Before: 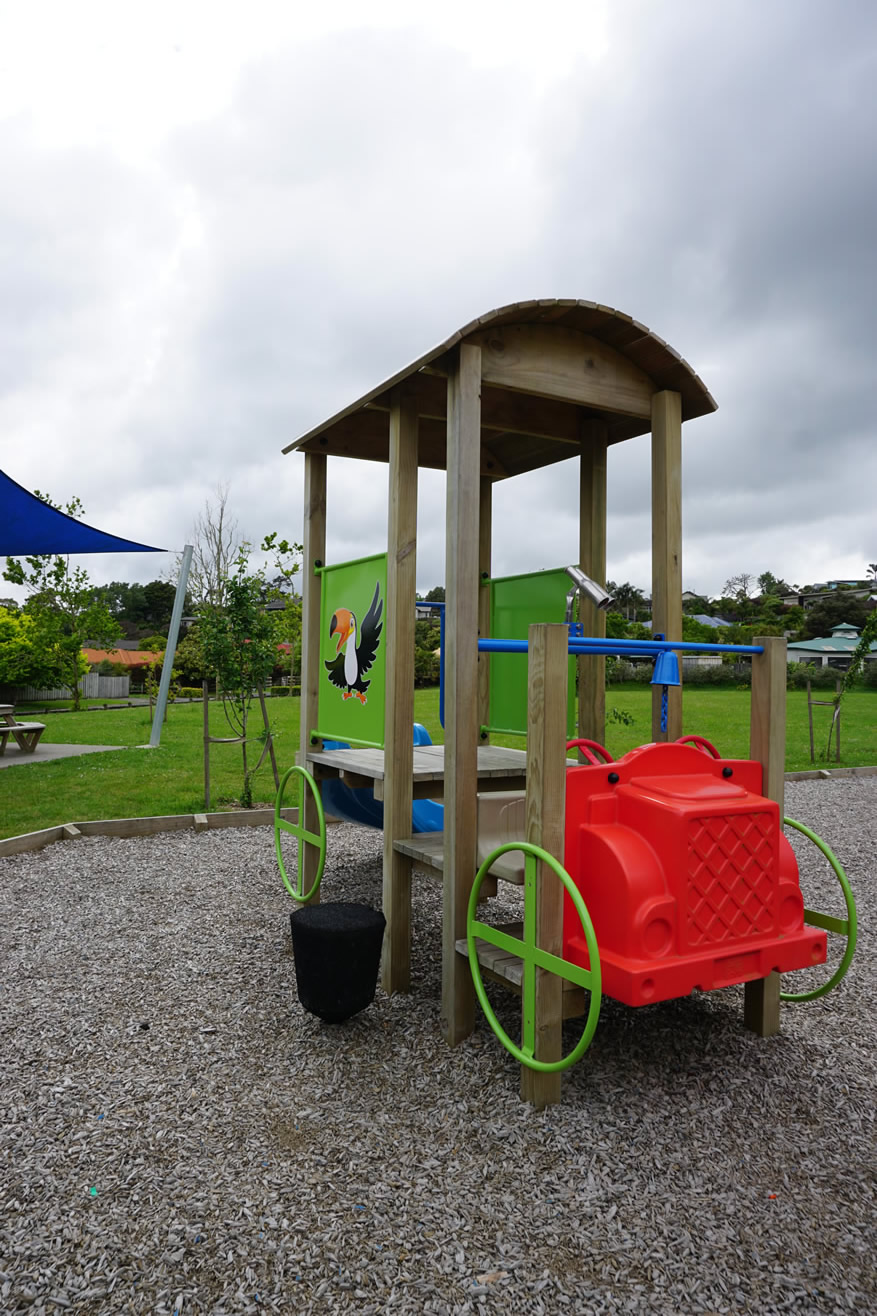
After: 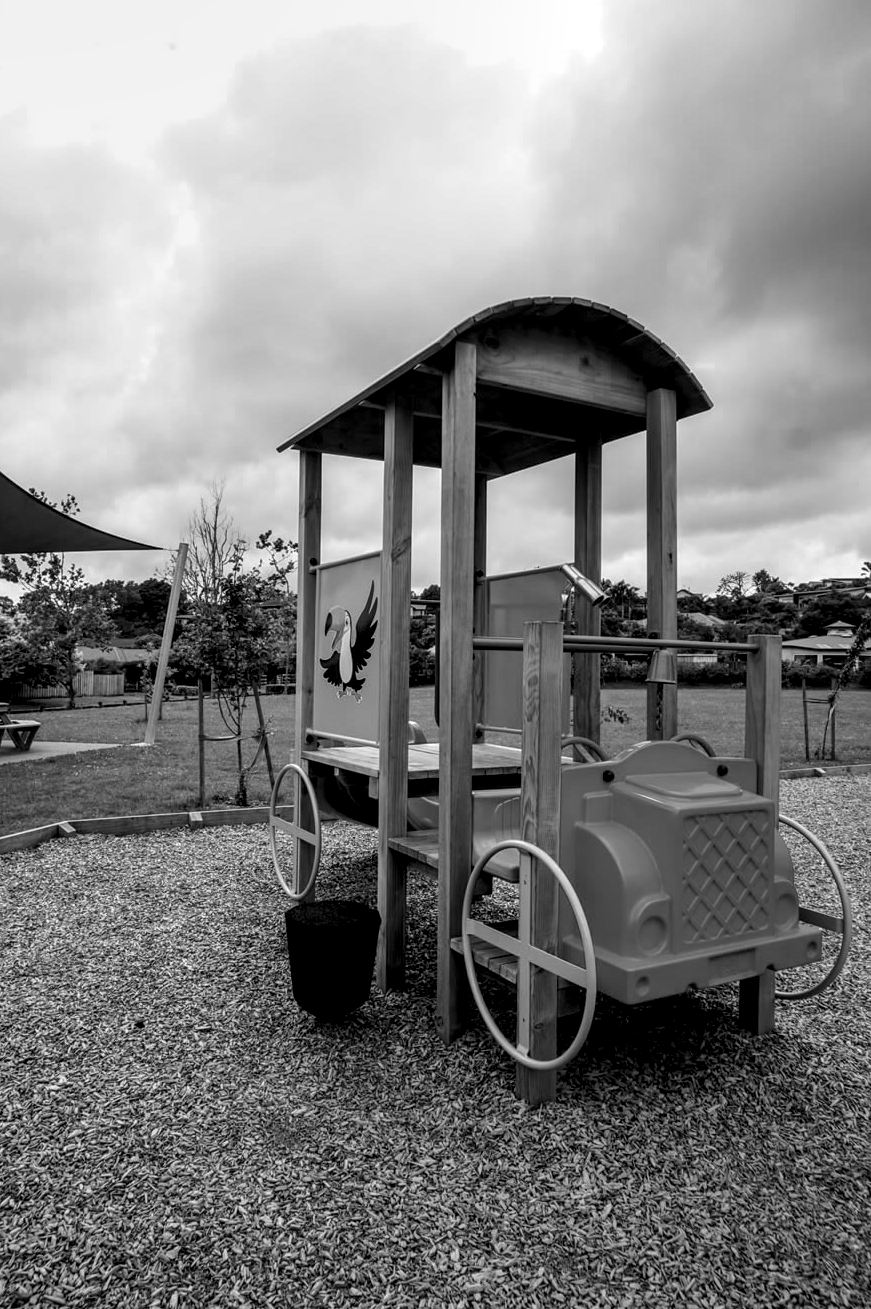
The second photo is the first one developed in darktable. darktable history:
crop and rotate: left 0.614%, top 0.179%, bottom 0.309%
local contrast: highlights 19%, detail 186%
monochrome: a -92.57, b 58.91
